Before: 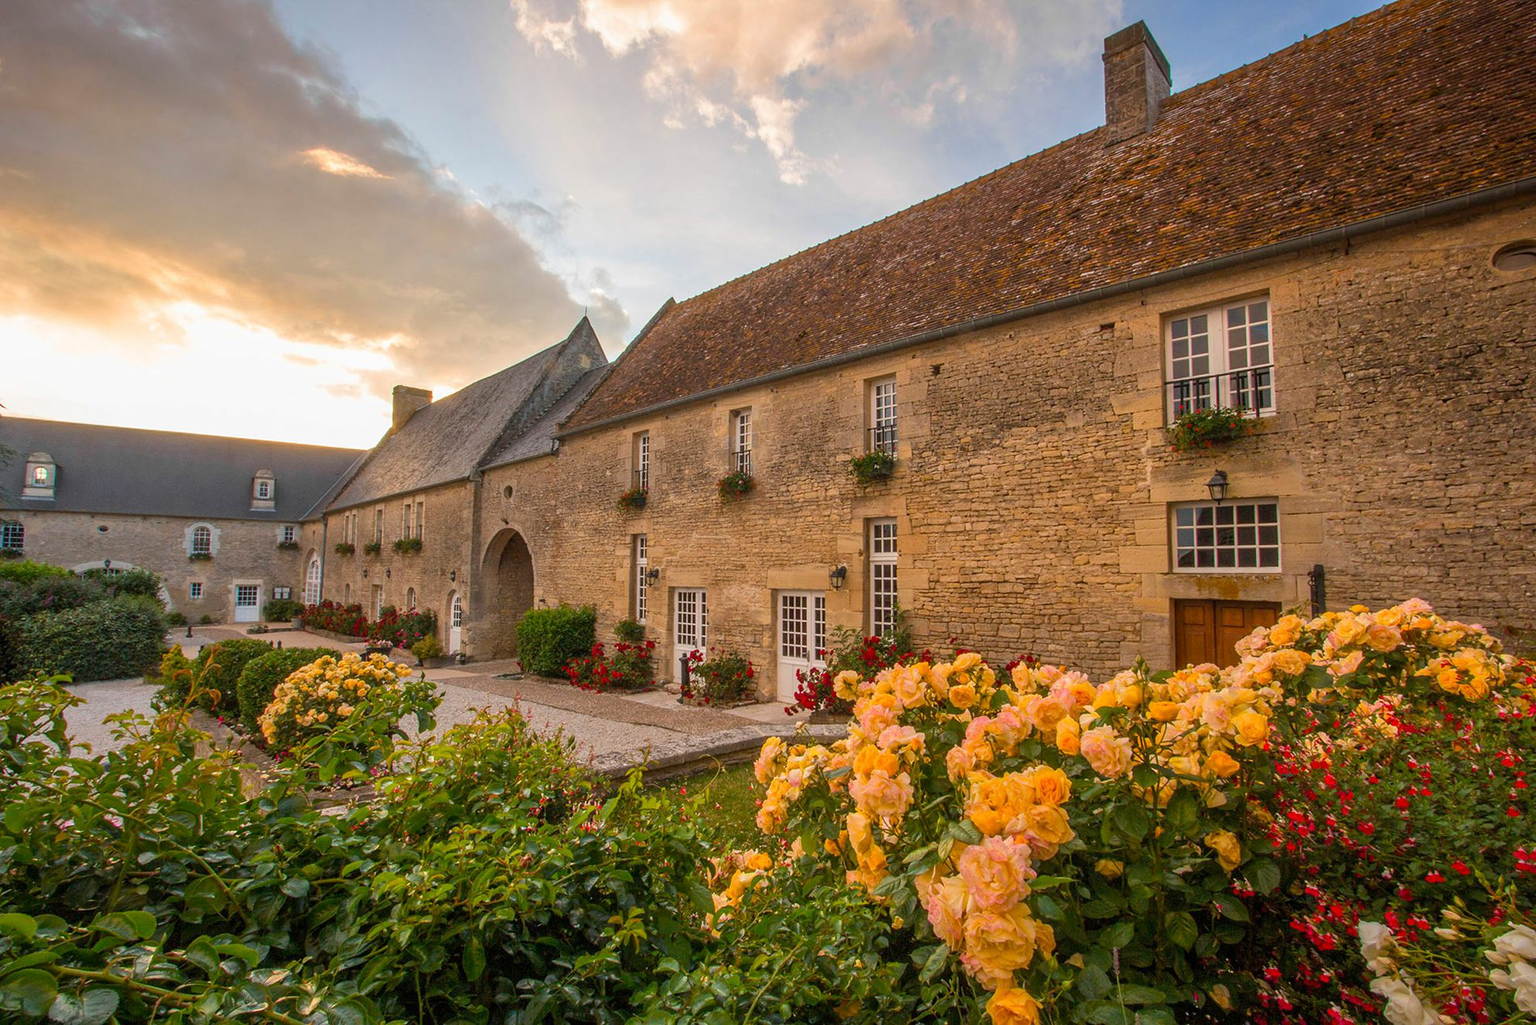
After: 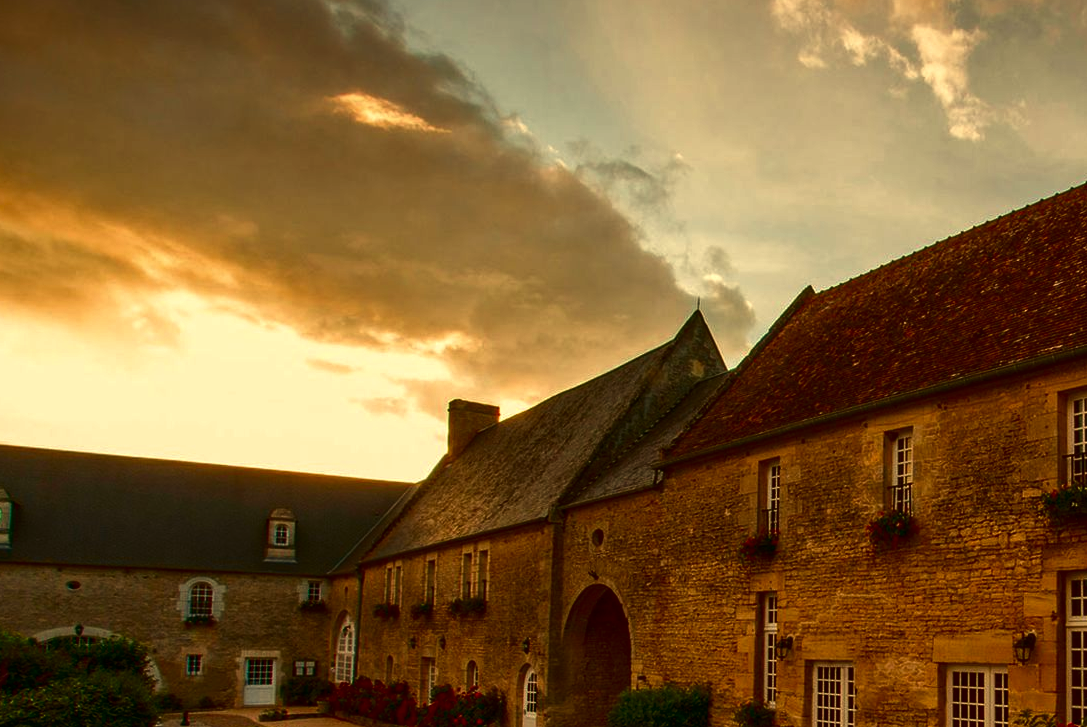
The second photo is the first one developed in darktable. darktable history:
crop and rotate: left 3.047%, top 7.509%, right 42.236%, bottom 37.598%
white balance: red 1.08, blue 0.791
contrast brightness saturation: contrast 0.09, brightness -0.59, saturation 0.17
